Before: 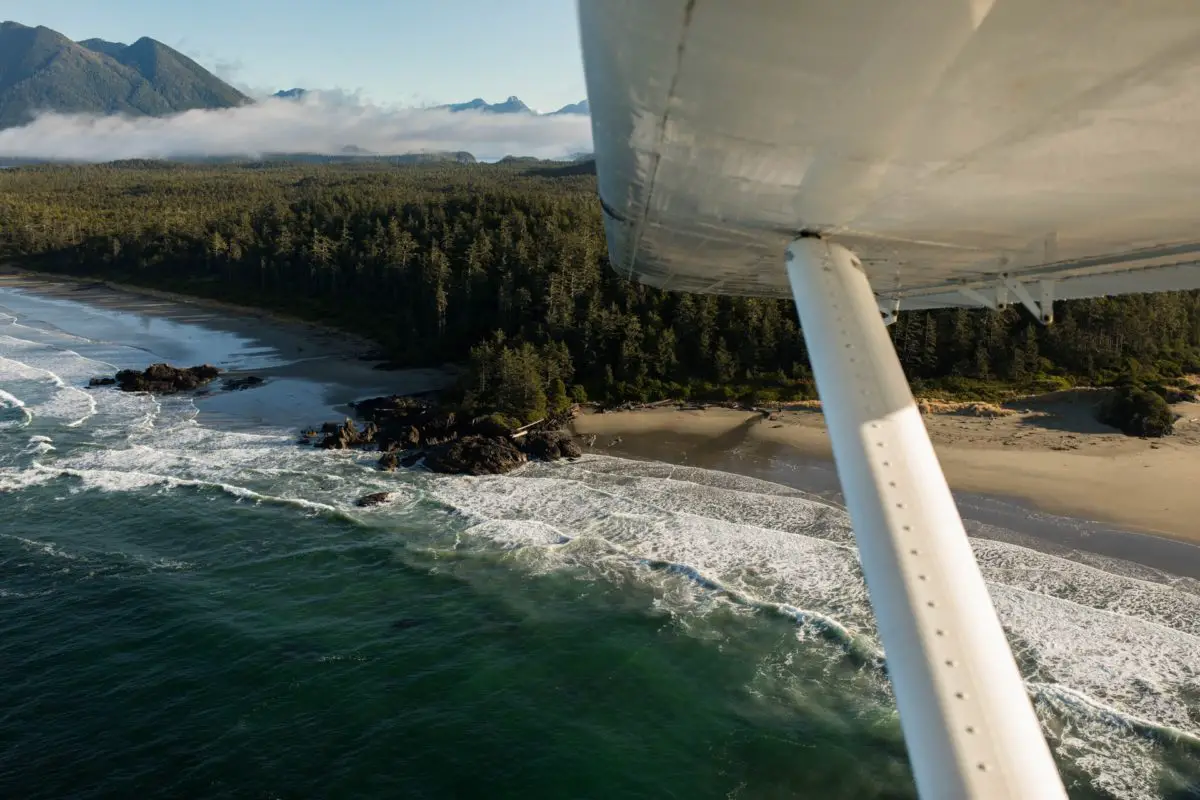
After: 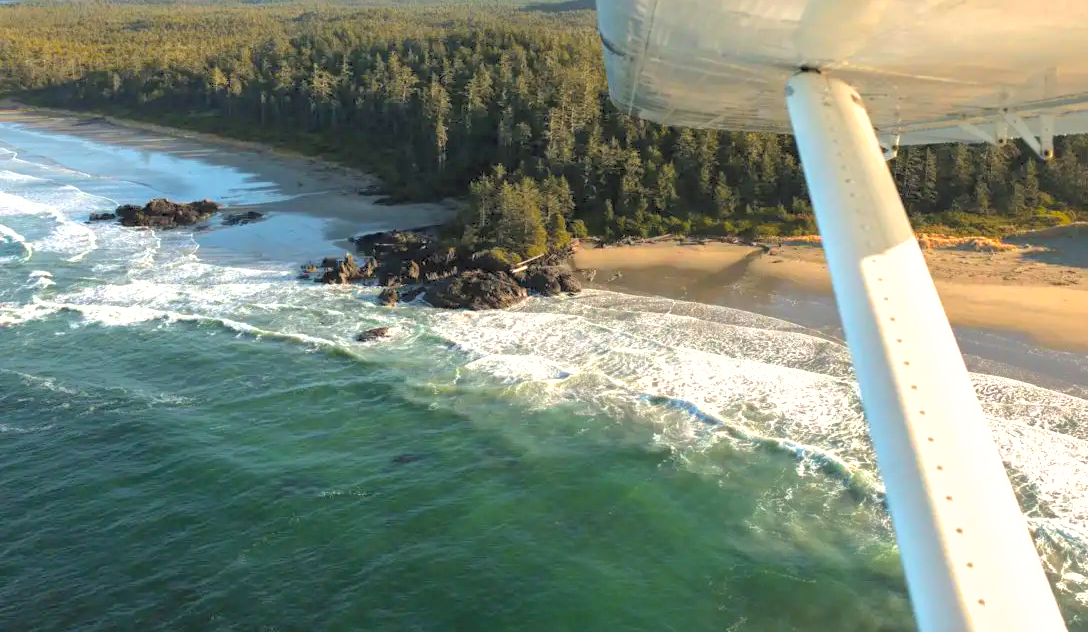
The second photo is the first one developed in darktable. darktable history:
contrast brightness saturation: brightness 0.29
crop: top 20.638%, right 9.332%, bottom 0.303%
color balance rgb: highlights gain › luminance 18.105%, perceptual saturation grading › global saturation -1.036%, global vibrance 30.945%
shadows and highlights: on, module defaults
exposure: exposure 0.731 EV, compensate highlight preservation false
color zones: curves: ch1 [(0.235, 0.558) (0.75, 0.5)]; ch2 [(0.25, 0.462) (0.749, 0.457)]
